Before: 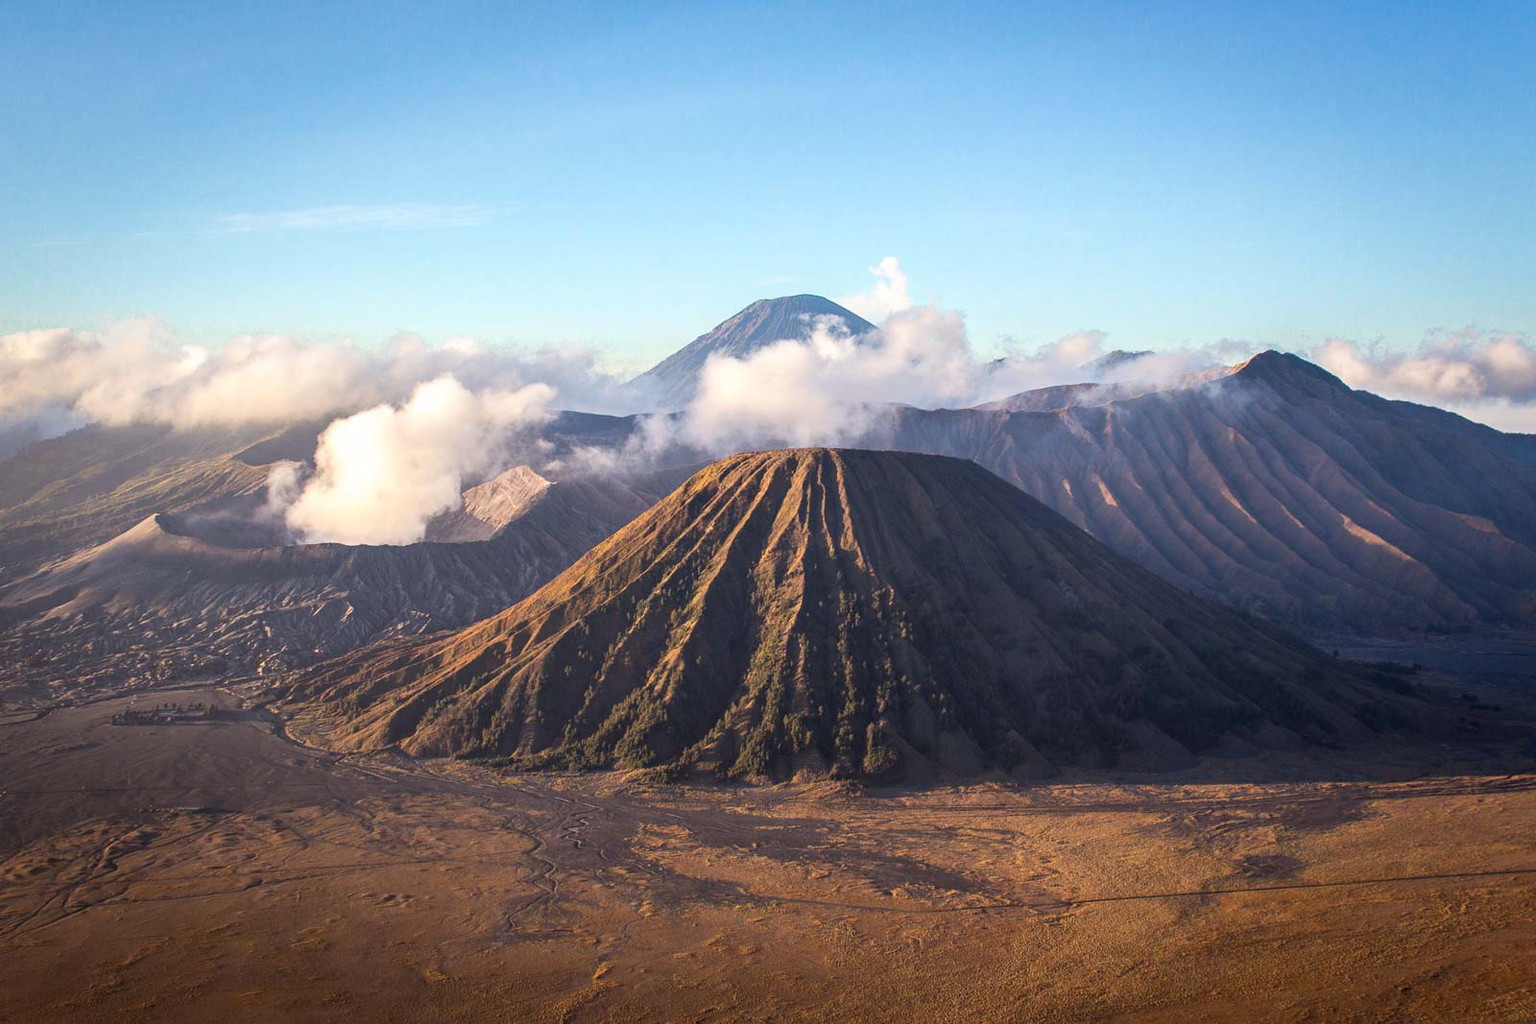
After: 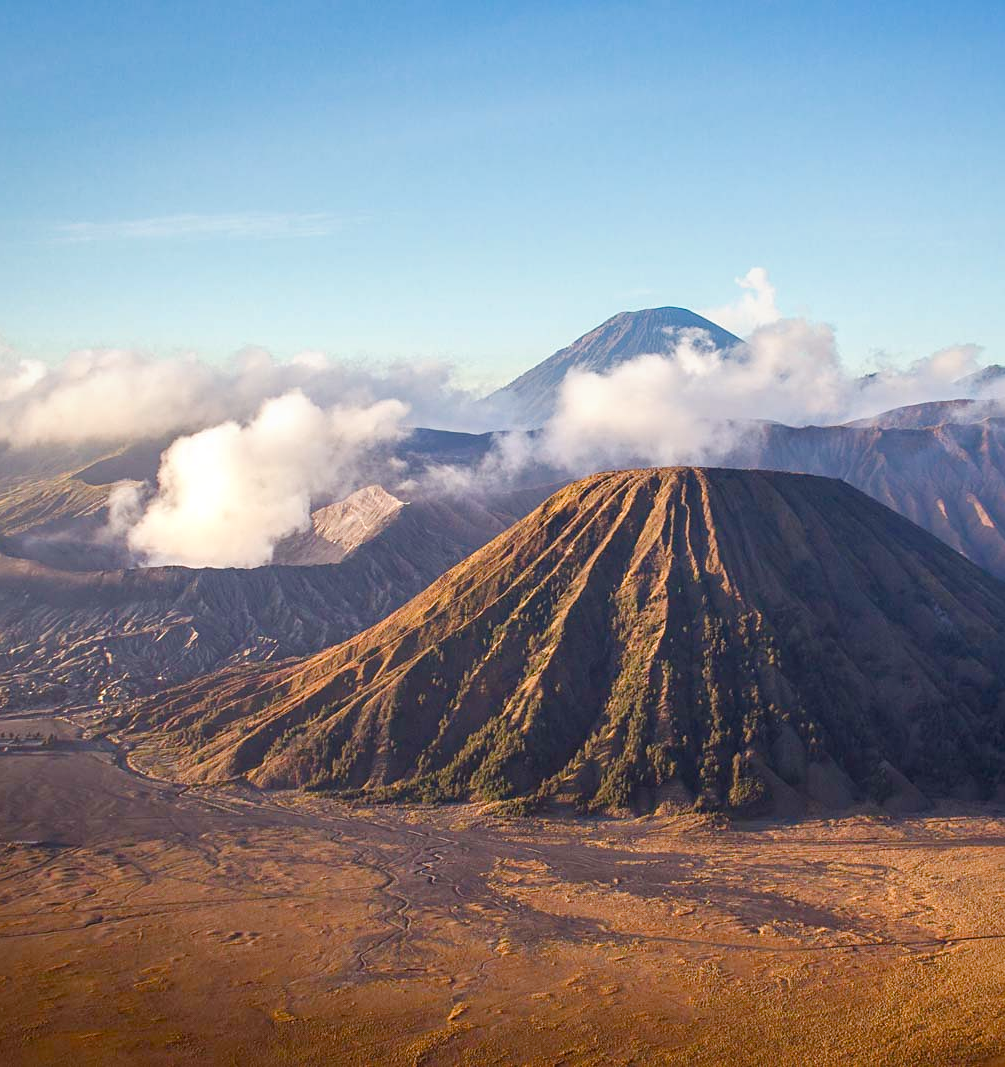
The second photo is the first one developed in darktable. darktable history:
sharpen: amount 0.2
crop: left 10.644%, right 26.528%
graduated density: rotation -0.352°, offset 57.64
color balance rgb: perceptual saturation grading › global saturation 20%, perceptual saturation grading › highlights -50%, perceptual saturation grading › shadows 30%, perceptual brilliance grading › global brilliance 10%, perceptual brilliance grading › shadows 15%
